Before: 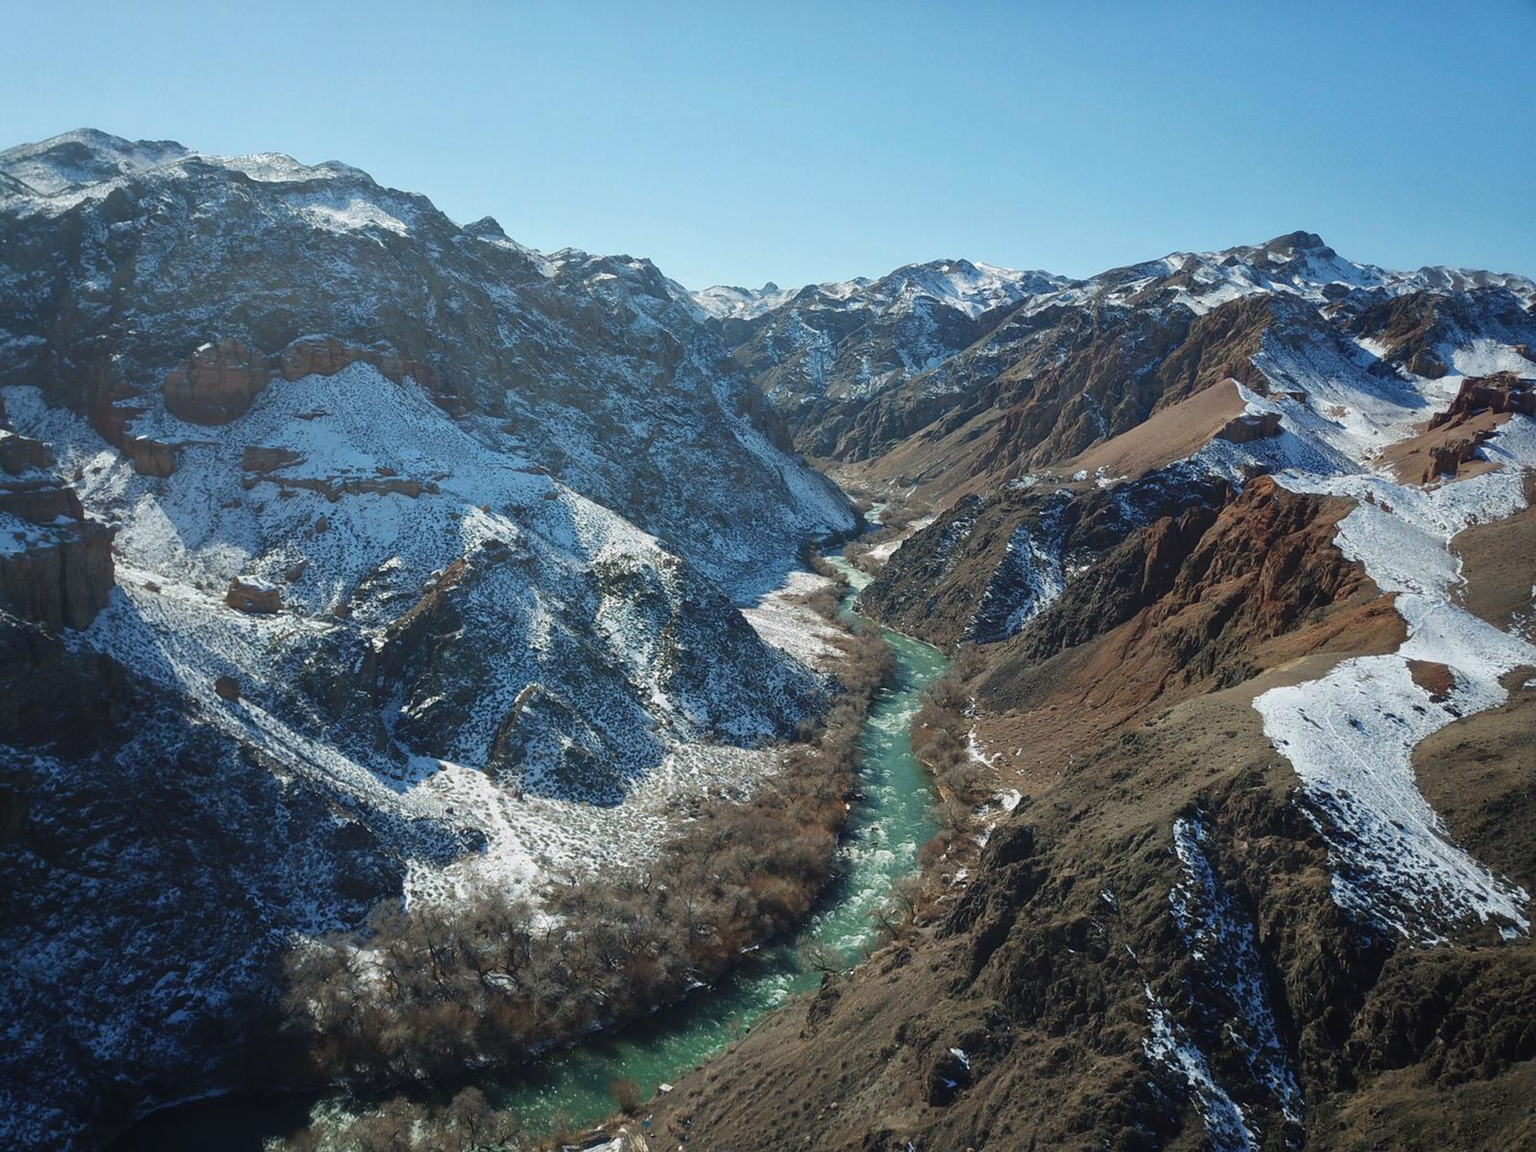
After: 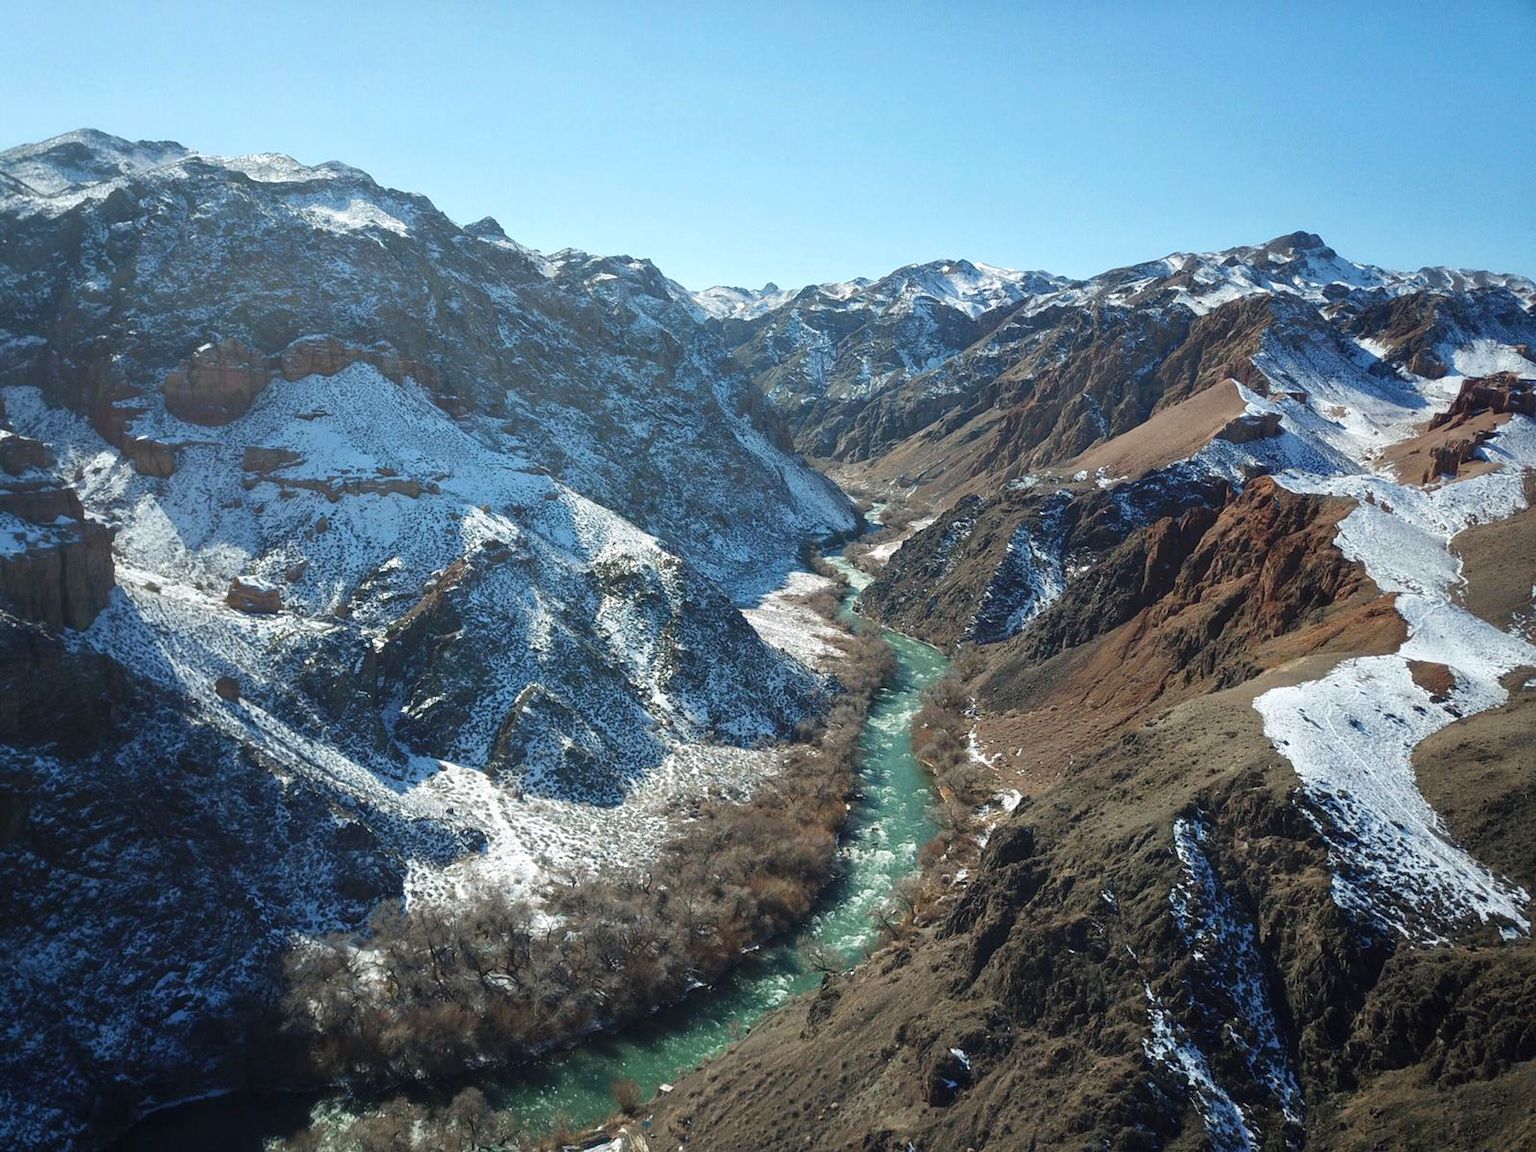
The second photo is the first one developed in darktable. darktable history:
exposure: black level correction 0.001, exposure 0.297 EV, compensate highlight preservation false
